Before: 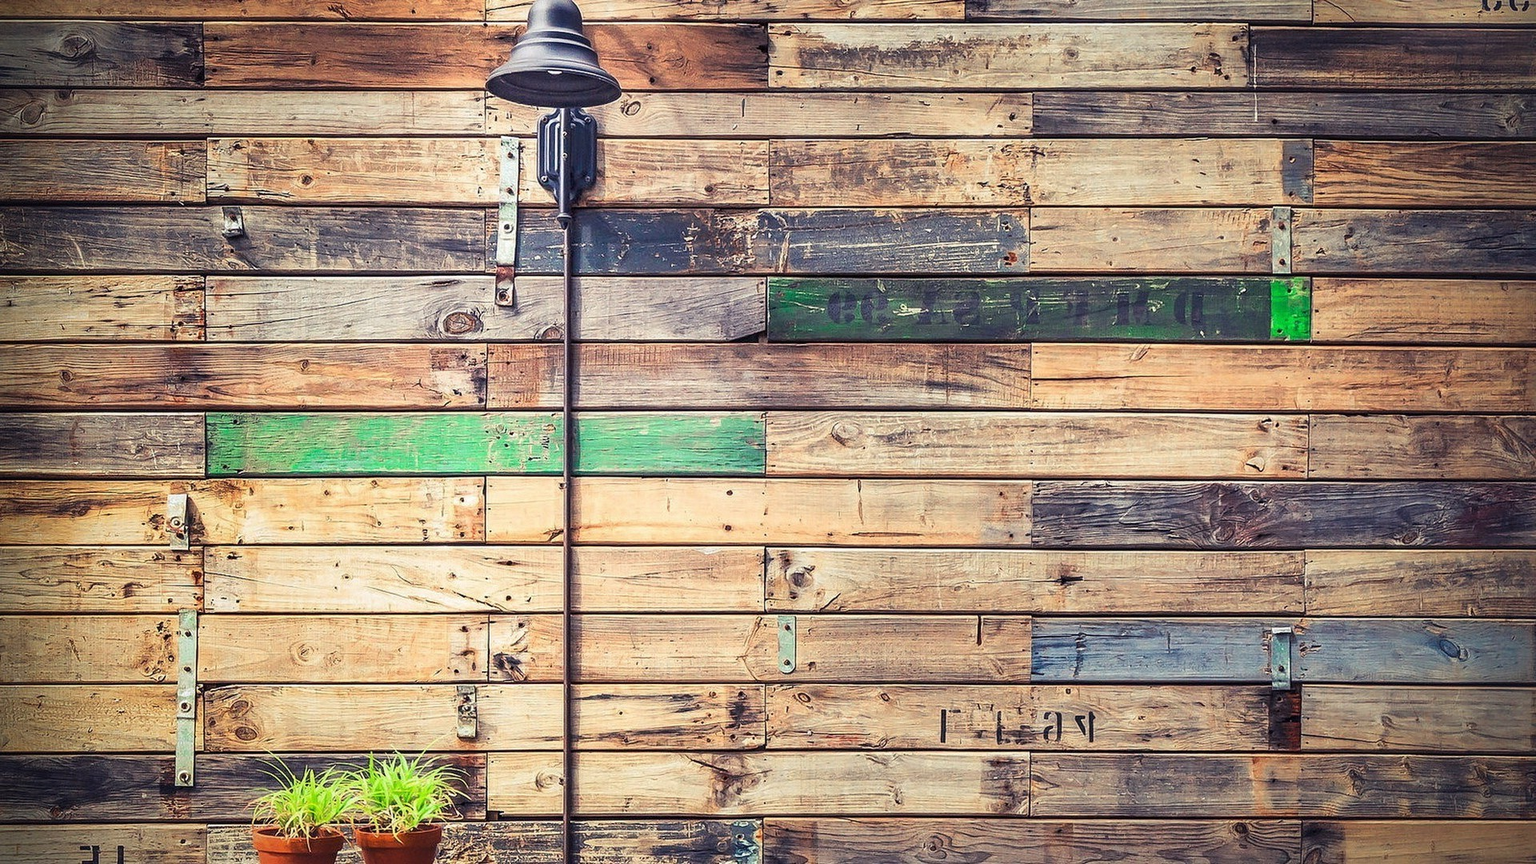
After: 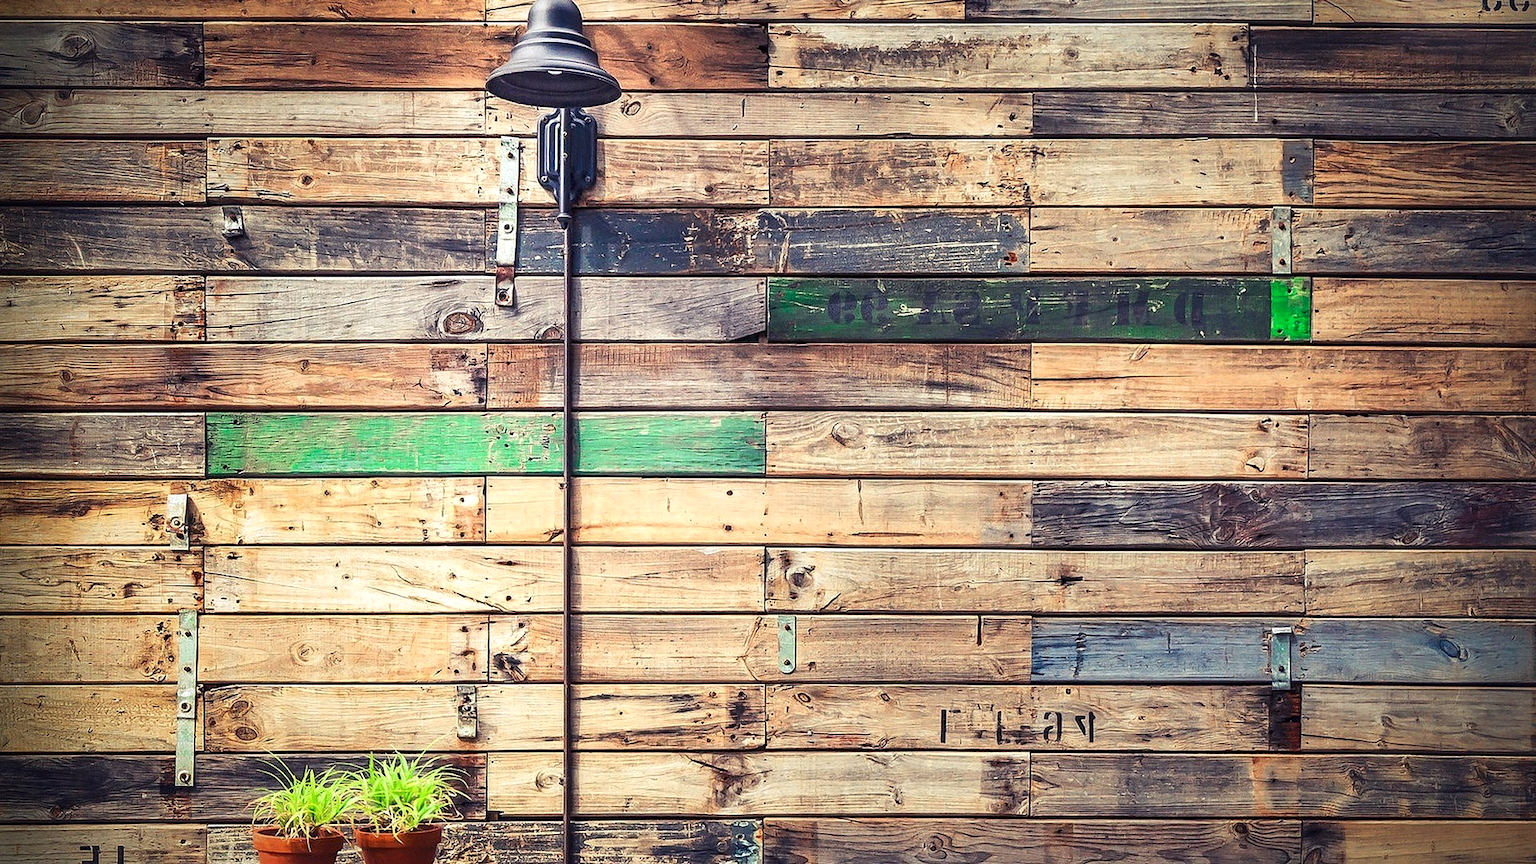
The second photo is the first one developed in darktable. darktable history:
exposure: exposure 0.2 EV, compensate highlight preservation false
color balance rgb: linear chroma grading › global chroma 1.5%, linear chroma grading › mid-tones -1%, perceptual saturation grading › global saturation -3%, perceptual saturation grading › shadows -2%
contrast brightness saturation: brightness -0.09
